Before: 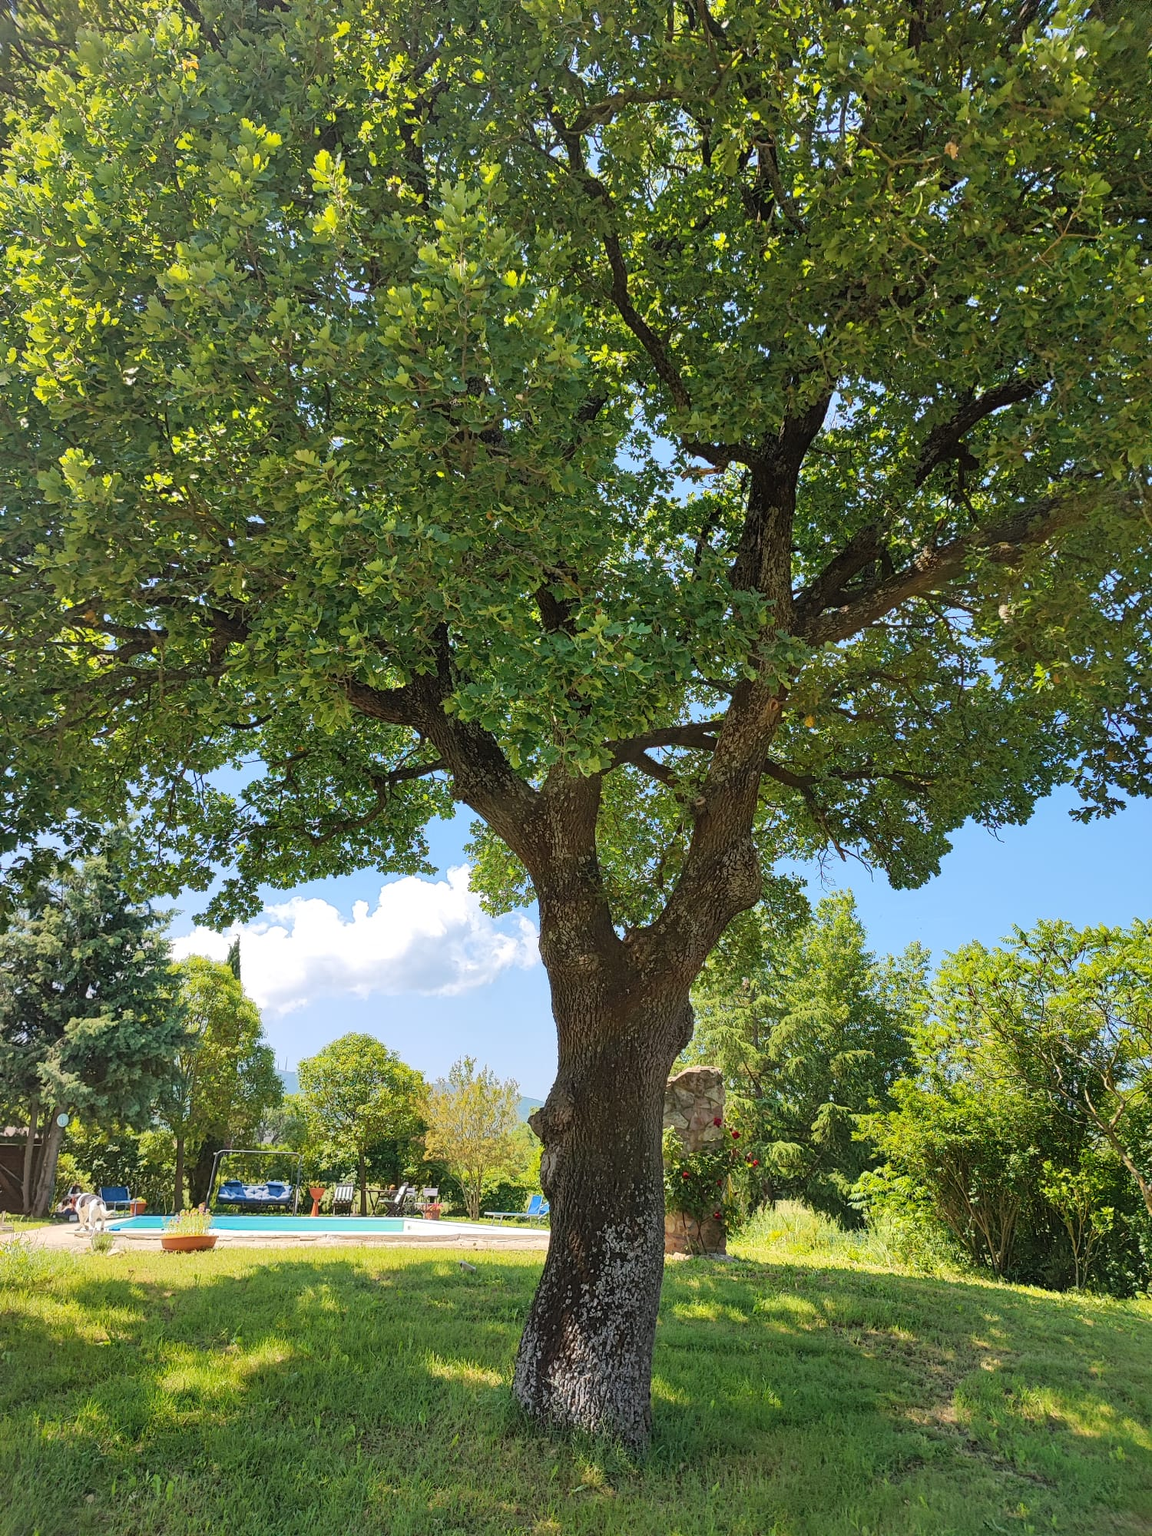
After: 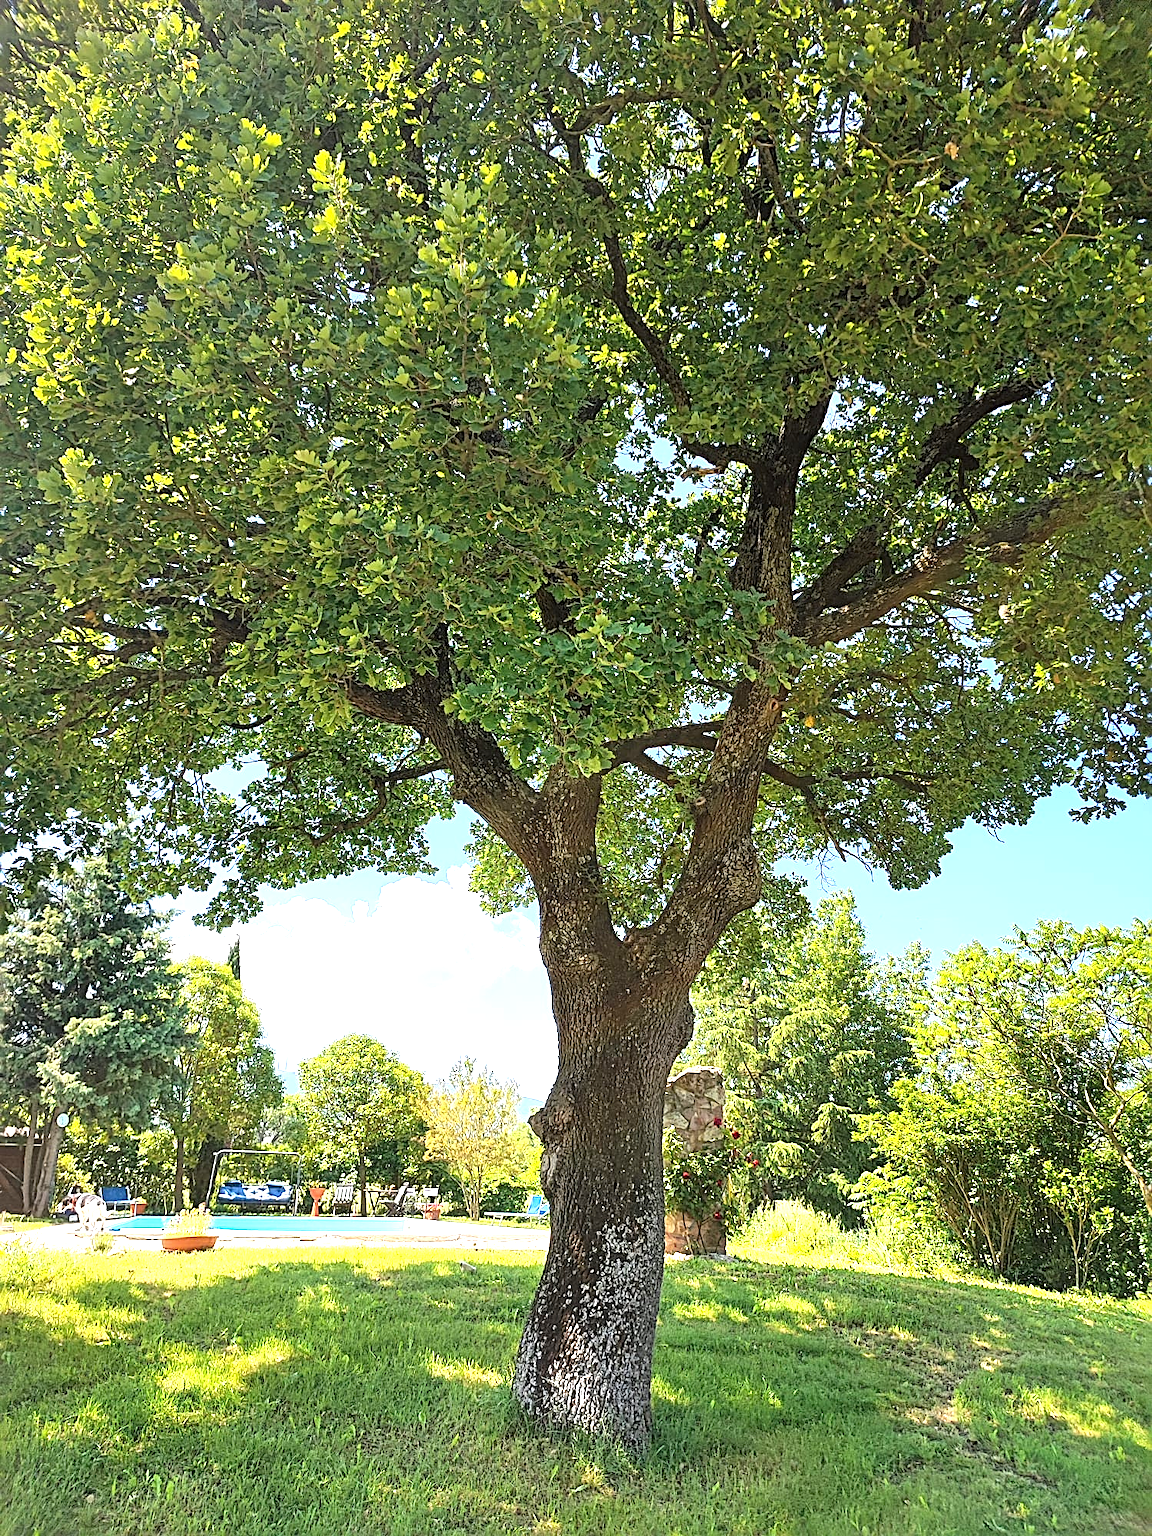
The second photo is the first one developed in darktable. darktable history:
exposure: black level correction 0, exposure 1.1 EV, compensate exposure bias true, compensate highlight preservation false
sharpen: radius 2.676, amount 0.669
graduated density: on, module defaults
